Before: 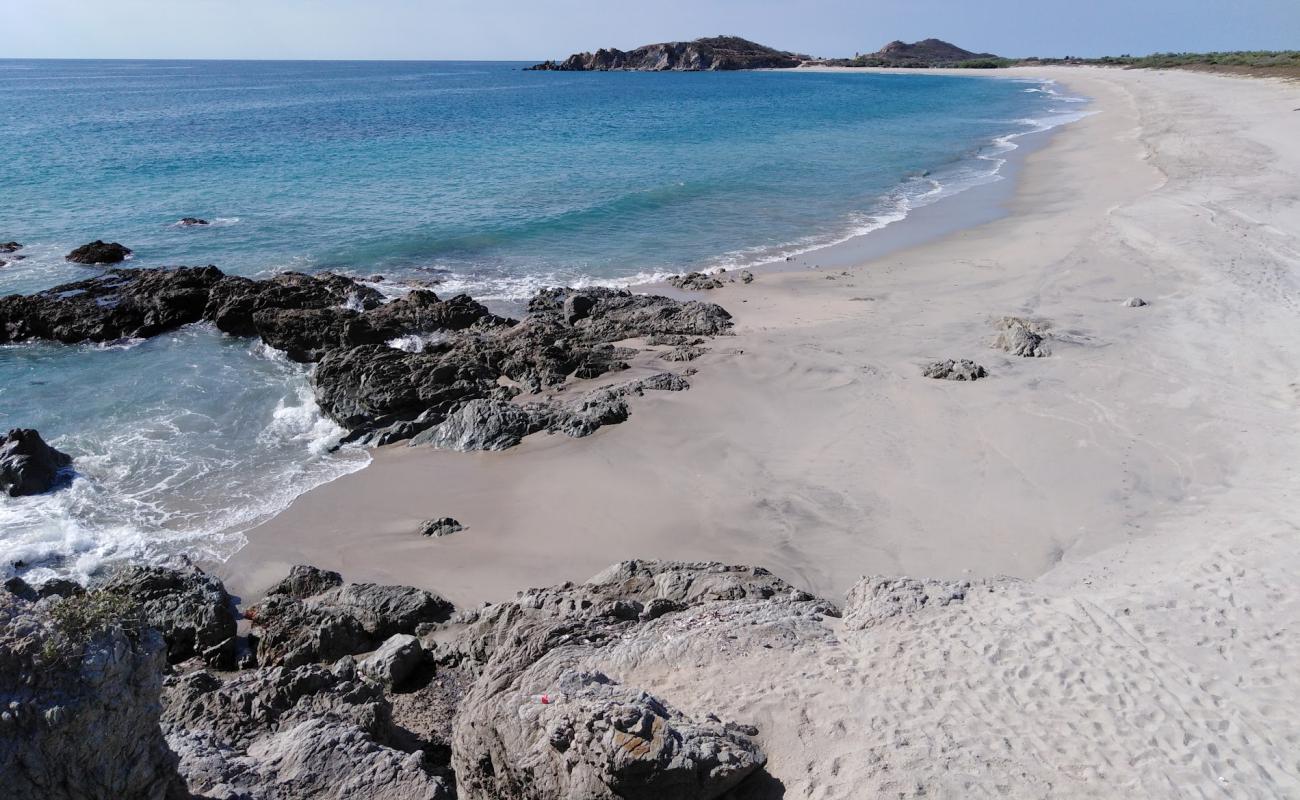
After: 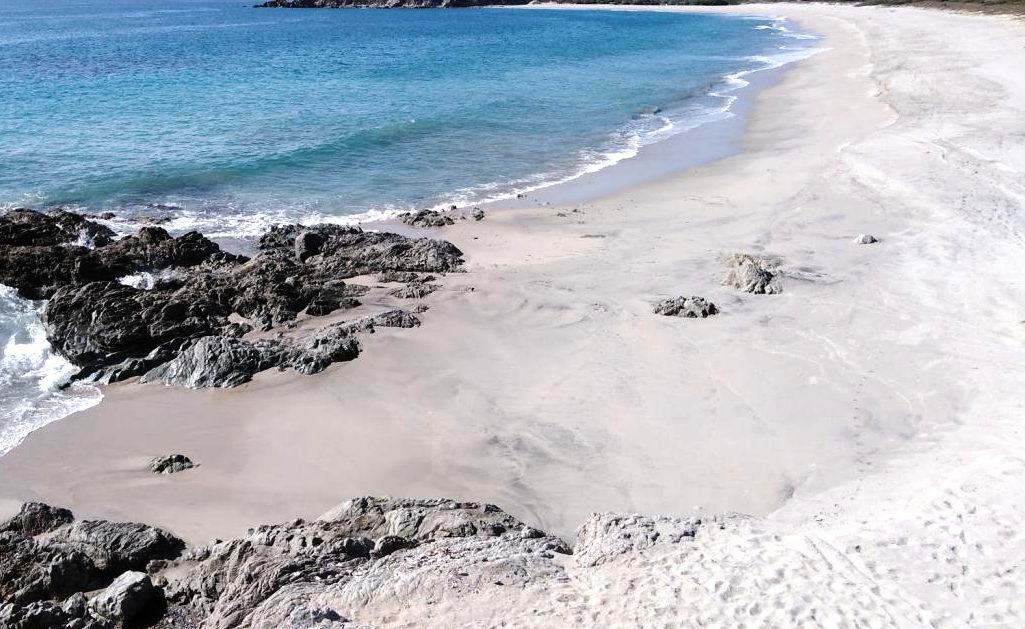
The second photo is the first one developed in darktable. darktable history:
crop and rotate: left 20.74%, top 7.912%, right 0.375%, bottom 13.378%
tone equalizer: -8 EV -0.75 EV, -7 EV -0.7 EV, -6 EV -0.6 EV, -5 EV -0.4 EV, -3 EV 0.4 EV, -2 EV 0.6 EV, -1 EV 0.7 EV, +0 EV 0.75 EV, edges refinement/feathering 500, mask exposure compensation -1.57 EV, preserve details no
